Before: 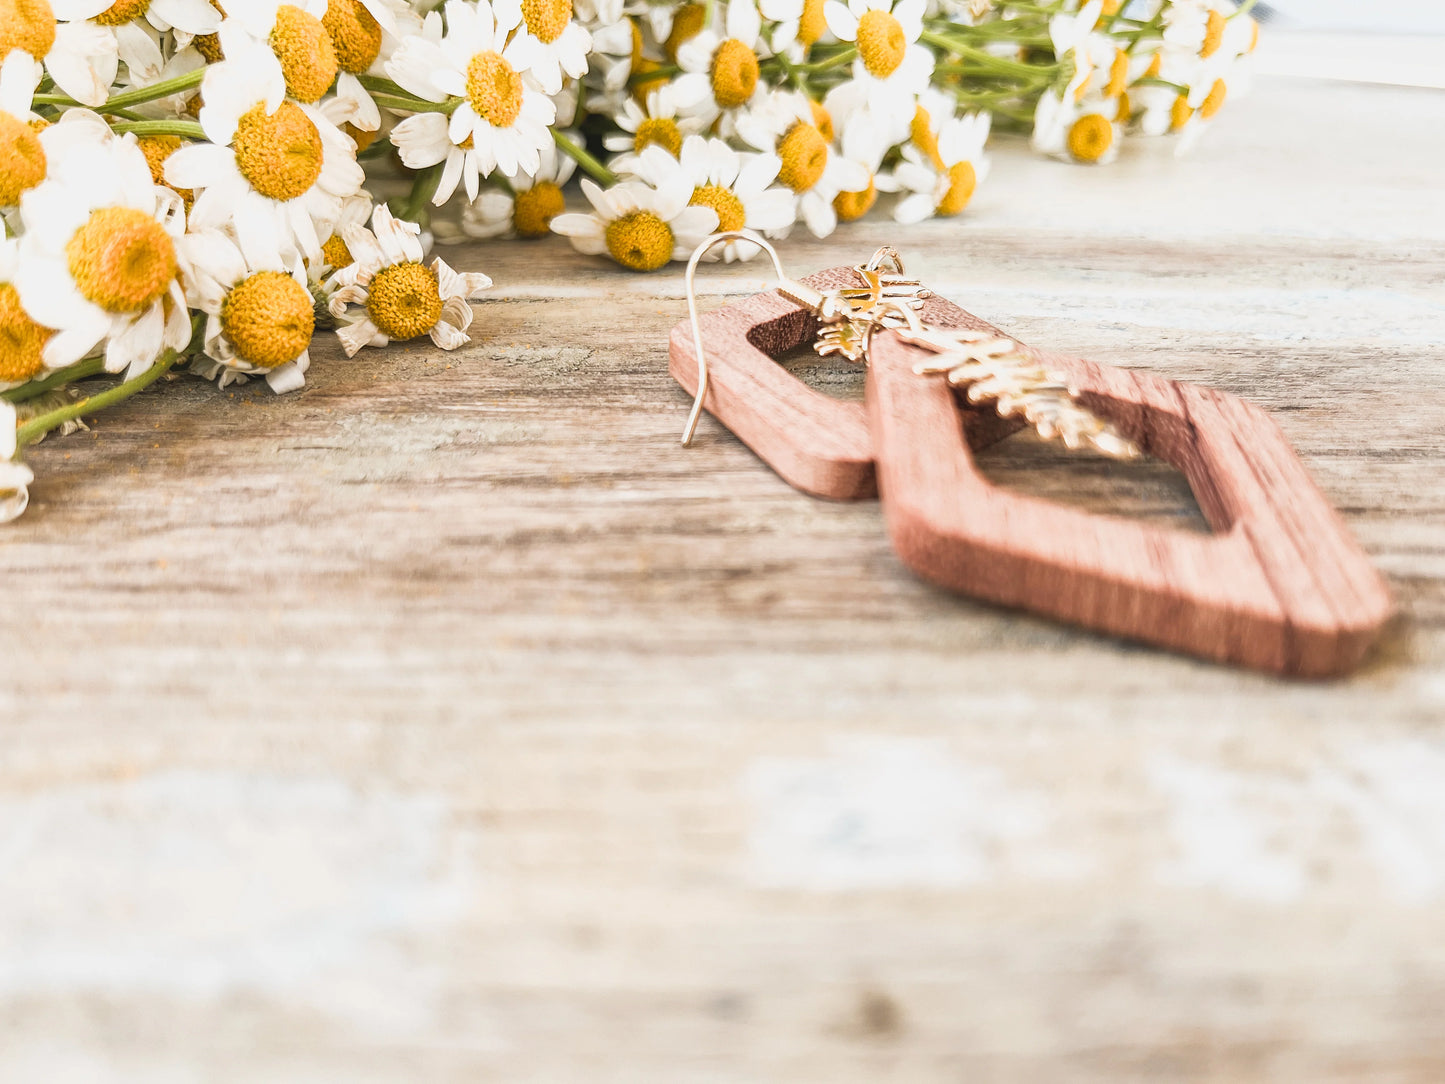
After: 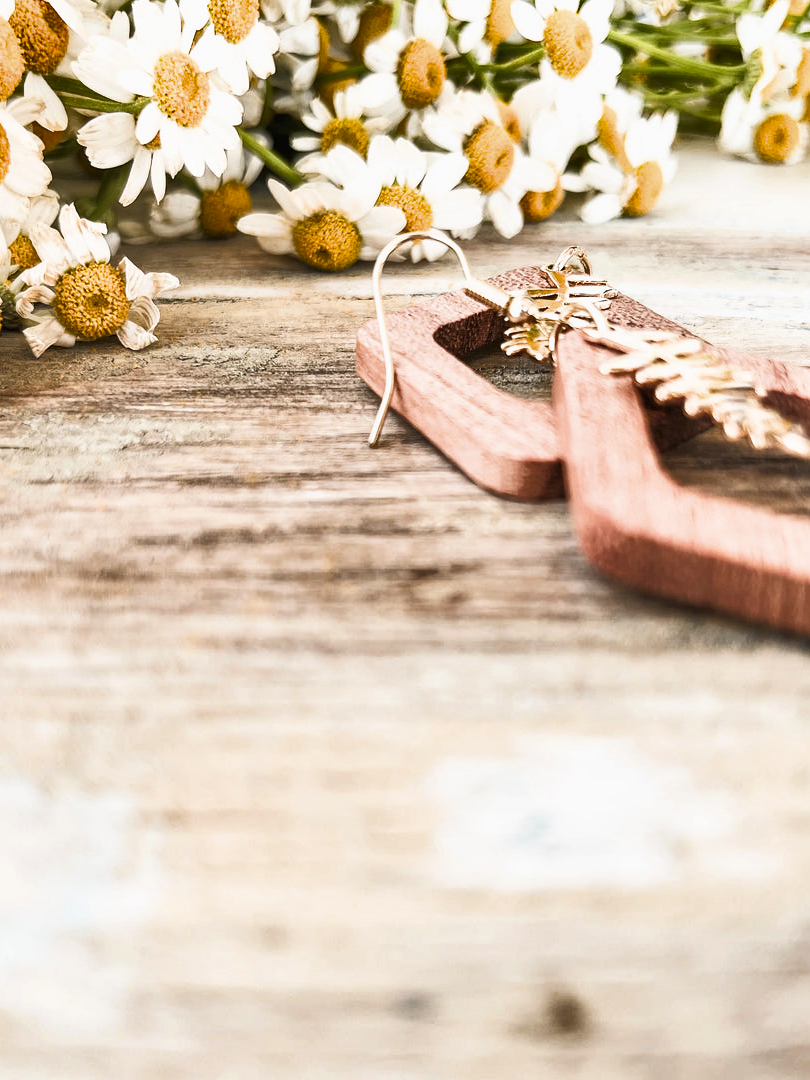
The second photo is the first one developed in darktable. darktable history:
shadows and highlights: soften with gaussian
crop: left 21.674%, right 22.086%
filmic rgb: white relative exposure 2.45 EV, hardness 6.33
